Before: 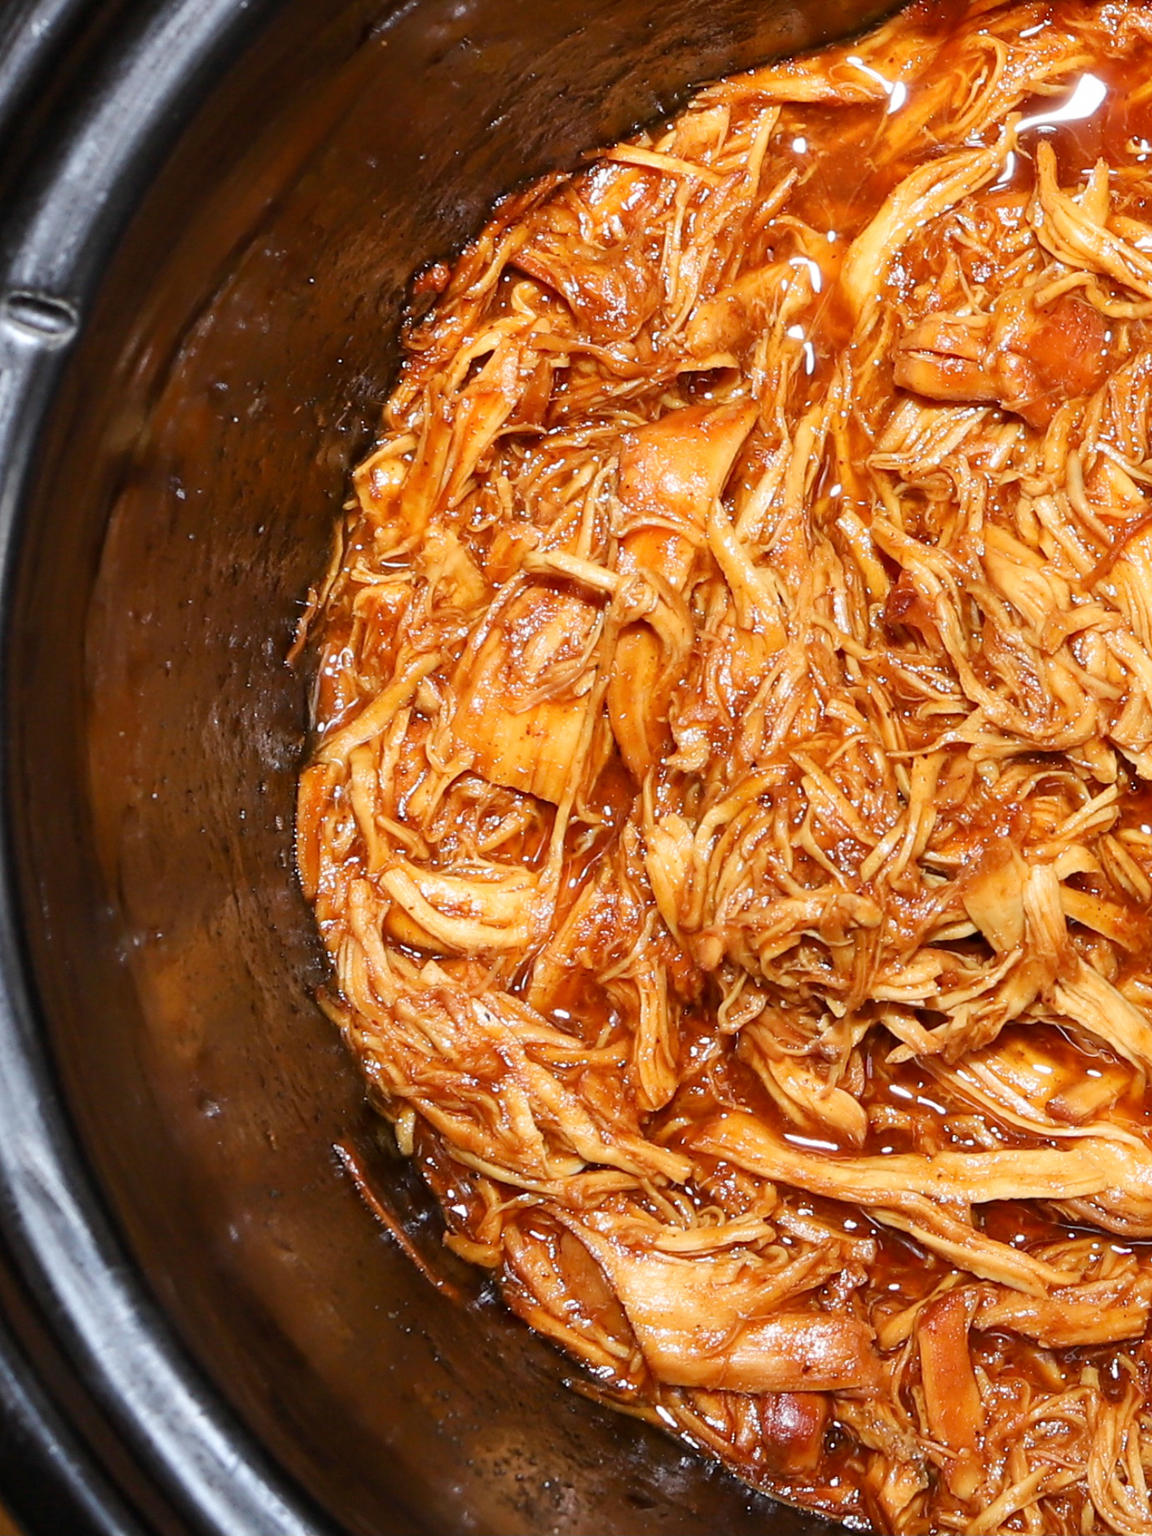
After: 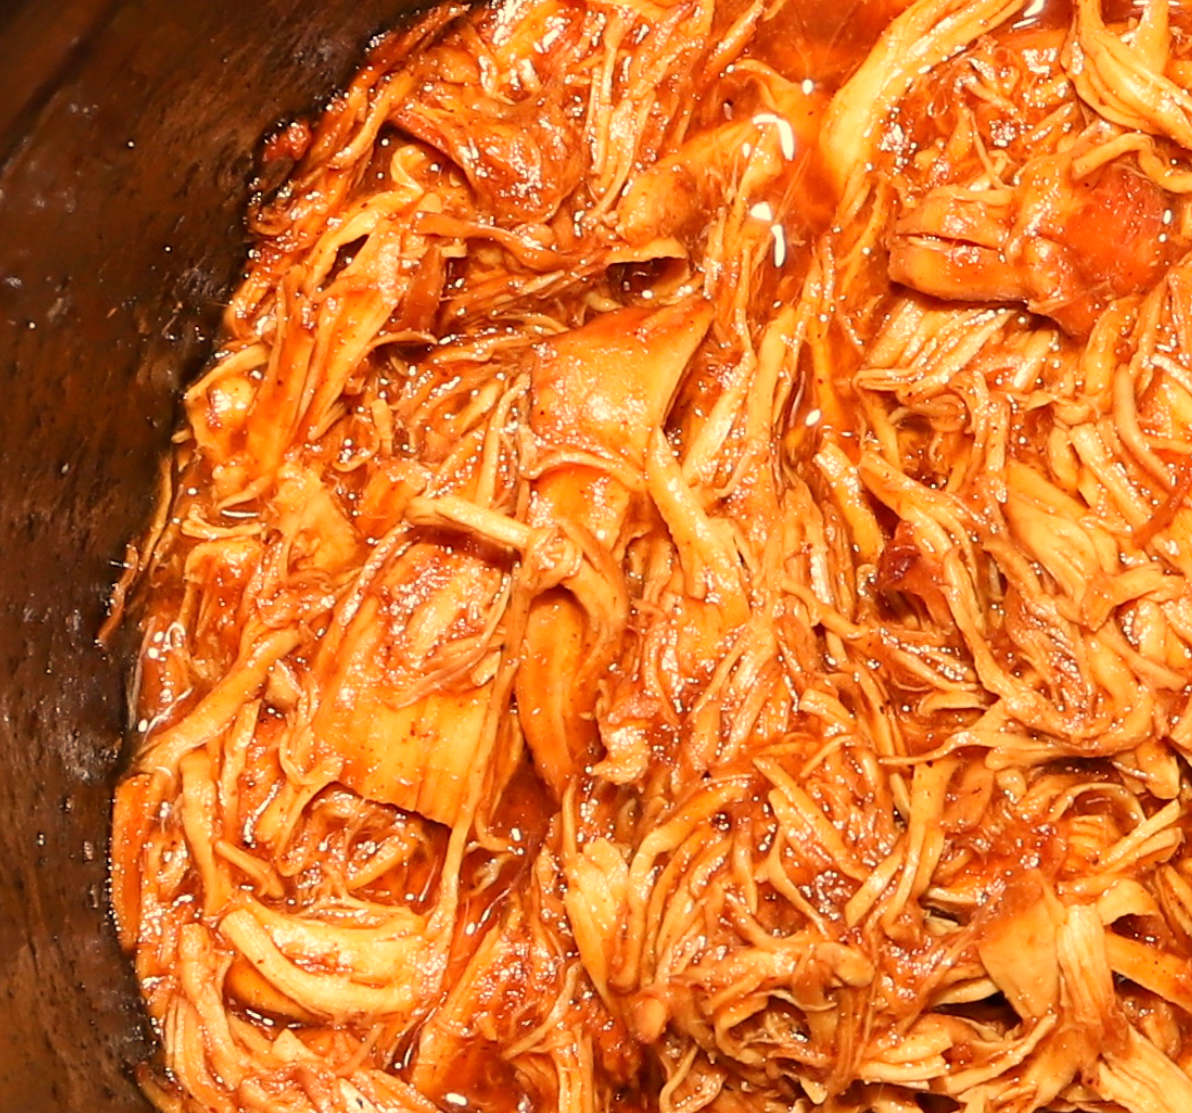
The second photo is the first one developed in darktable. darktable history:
white balance: red 1.138, green 0.996, blue 0.812
crop: left 18.38%, top 11.092%, right 2.134%, bottom 33.217%
